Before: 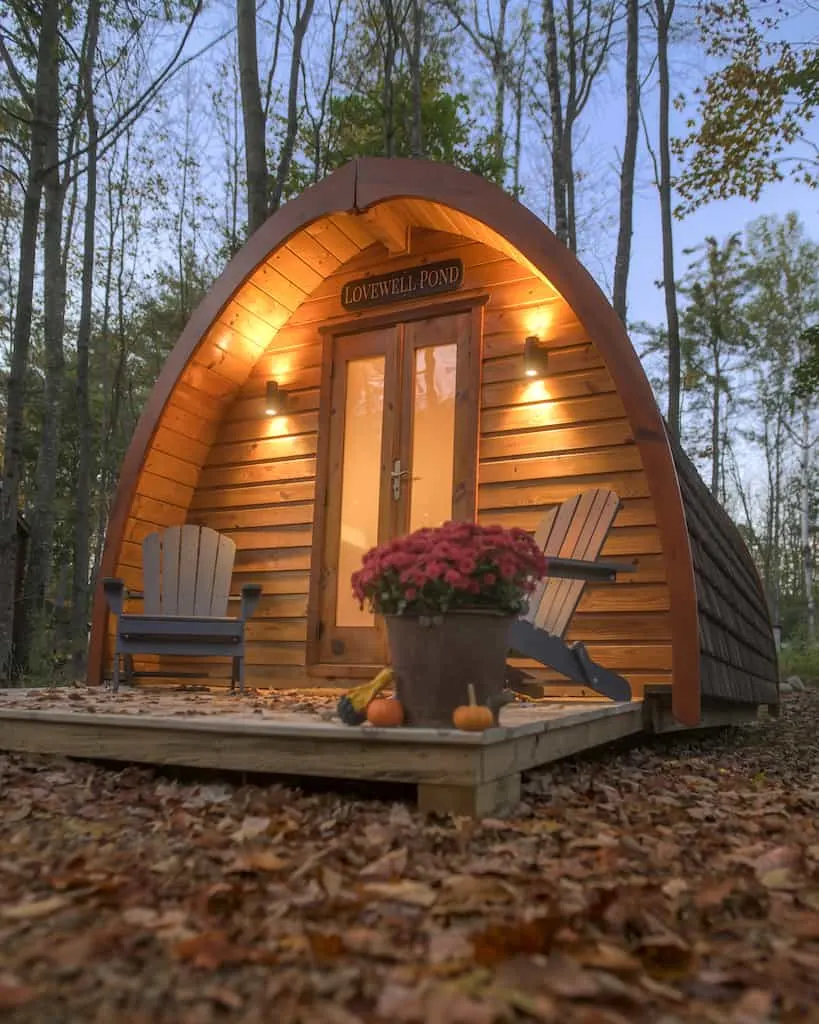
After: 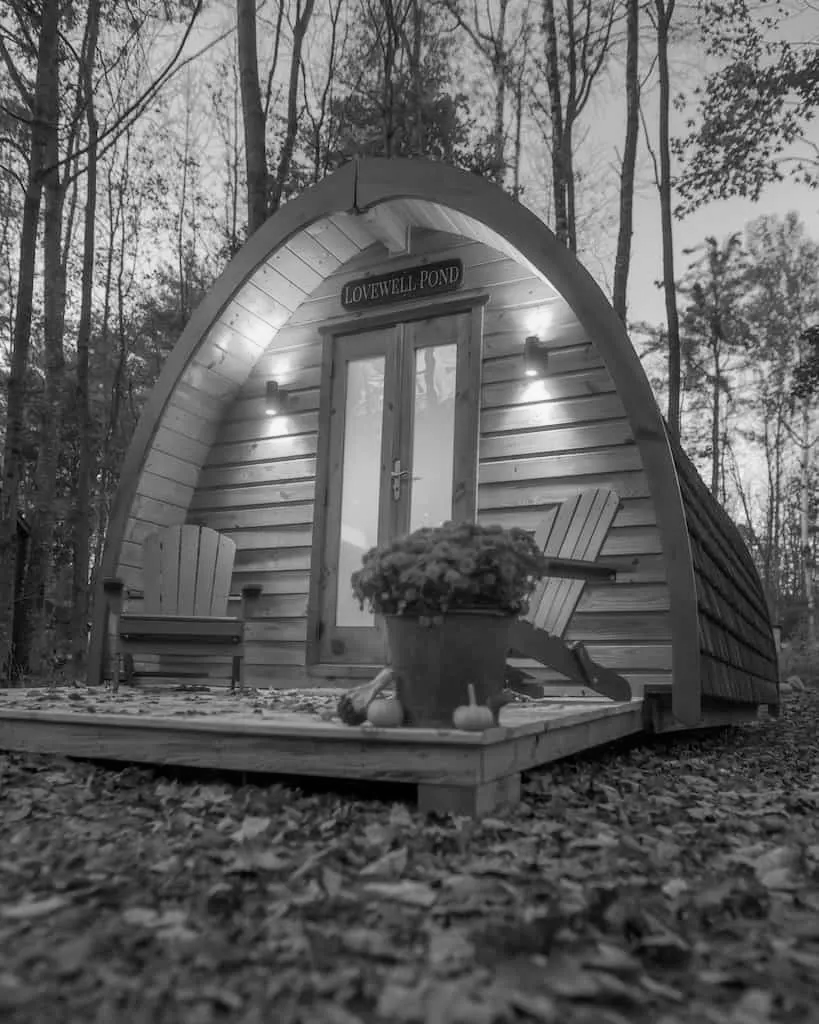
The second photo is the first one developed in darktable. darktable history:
monochrome: on, module defaults
exposure: compensate highlight preservation false
